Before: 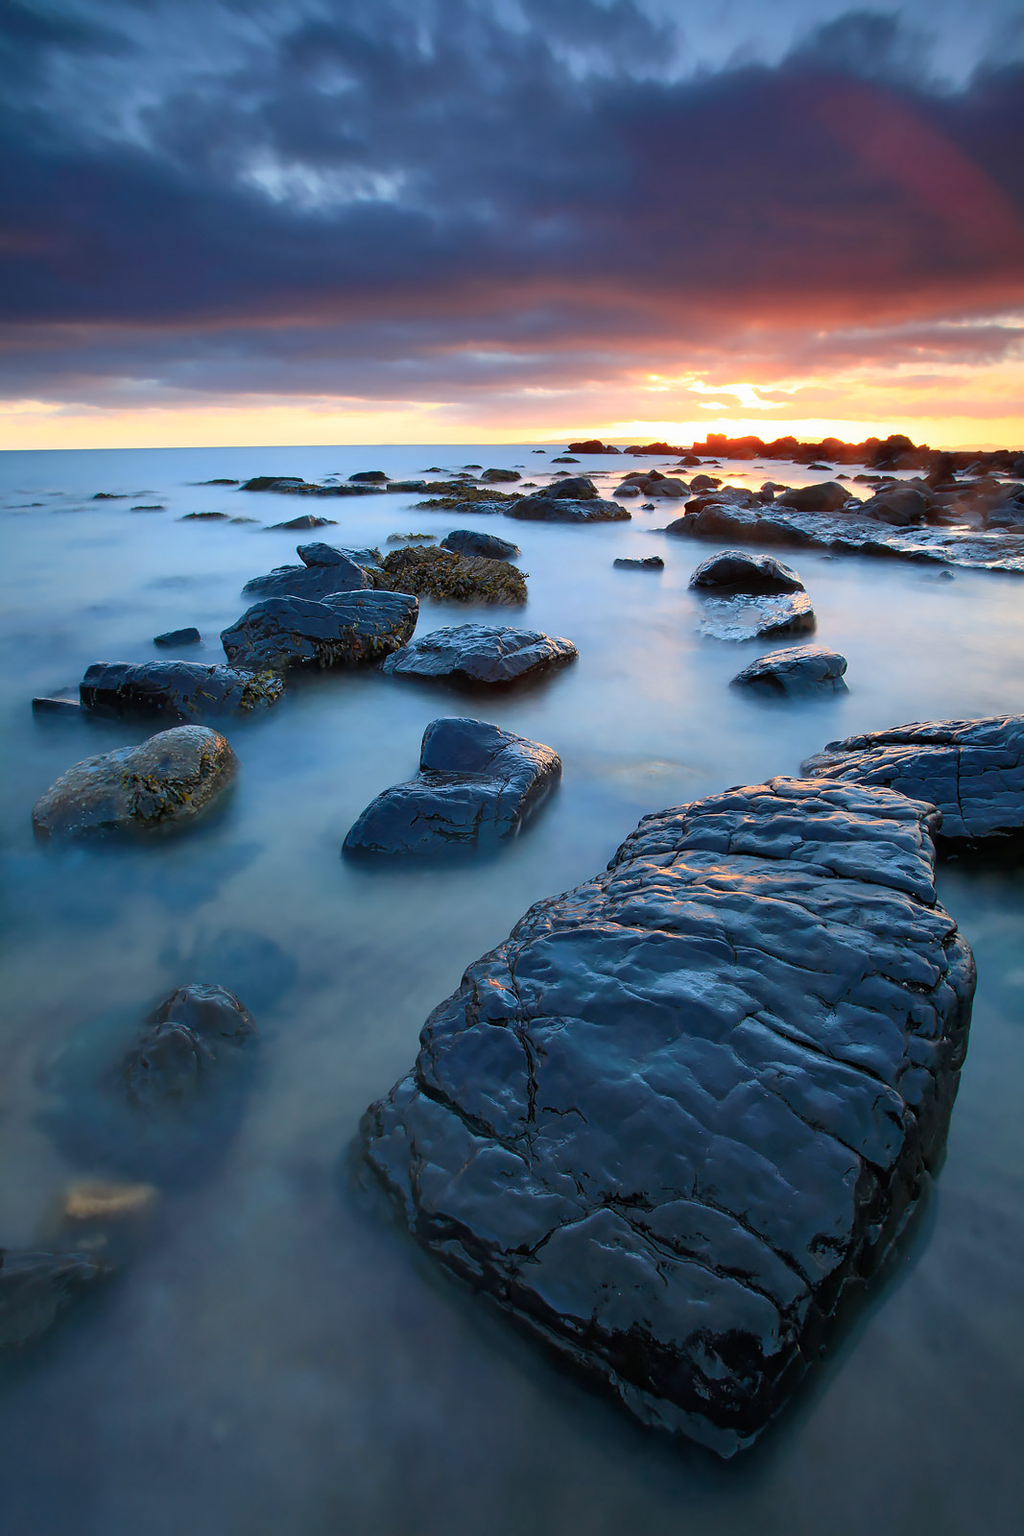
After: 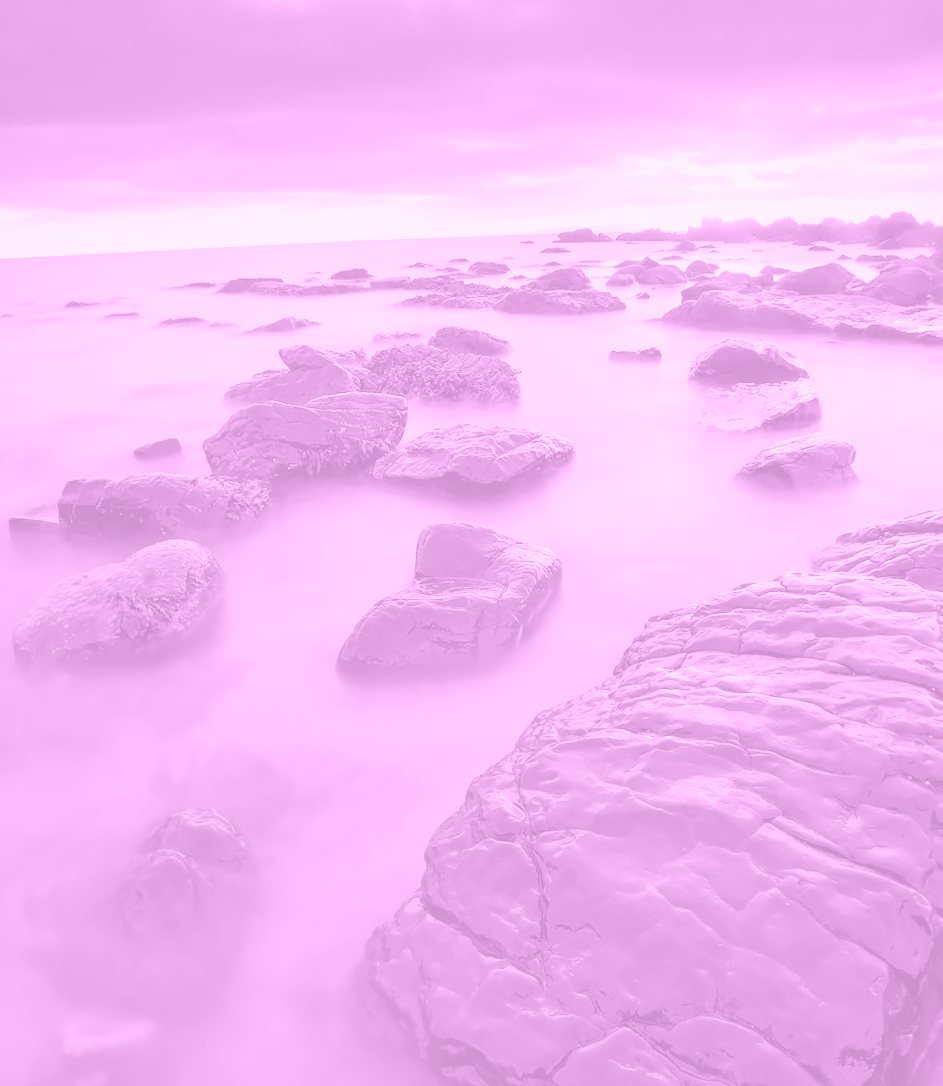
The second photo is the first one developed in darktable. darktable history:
rotate and perspective: rotation -2°, crop left 0.022, crop right 0.978, crop top 0.049, crop bottom 0.951
local contrast: on, module defaults
exposure: black level correction 0, exposure 0.5 EV, compensate exposure bias true, compensate highlight preservation false
colorize: hue 331.2°, saturation 75%, source mix 30.28%, lightness 70.52%, version 1
crop and rotate: left 2.425%, top 11.305%, right 9.6%, bottom 15.08%
